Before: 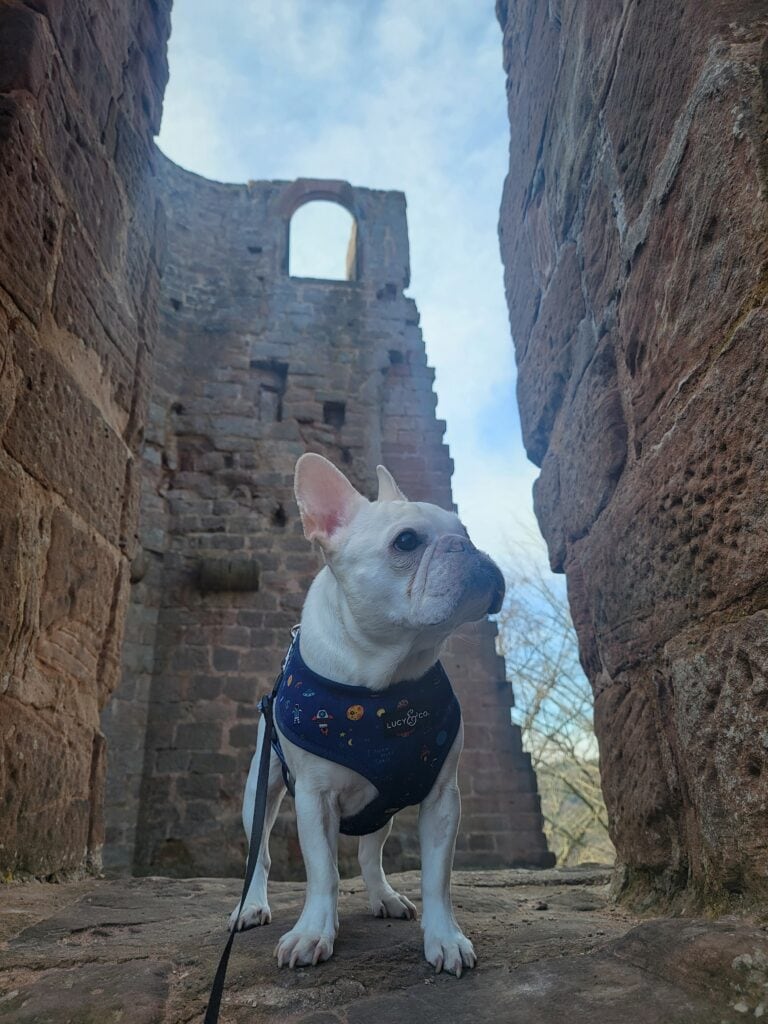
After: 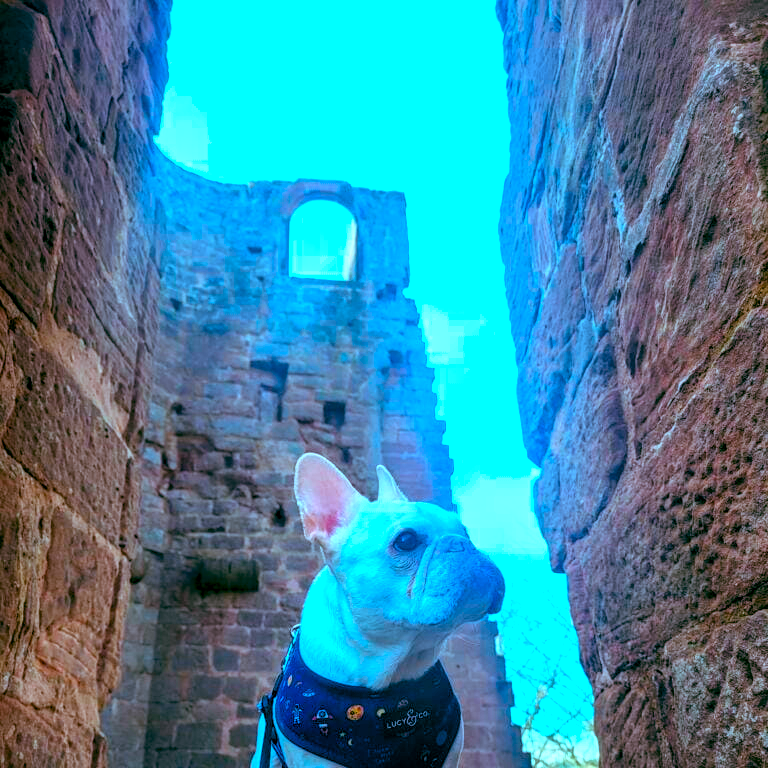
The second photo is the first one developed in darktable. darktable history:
color balance rgb: highlights gain › chroma 5.485%, highlights gain › hue 197.46°, global offset › luminance -0.322%, global offset › chroma 0.112%, global offset › hue 164.73°, perceptual saturation grading › global saturation 29.849%
crop: bottom 24.979%
color correction: highlights a* 18.74, highlights b* -12.25, saturation 1.67
tone equalizer: -8 EV -1.09 EV, -7 EV -1.03 EV, -6 EV -0.872 EV, -5 EV -0.538 EV, -3 EV 0.544 EV, -2 EV 0.875 EV, -1 EV 1 EV, +0 EV 1.08 EV
local contrast: detail 130%
